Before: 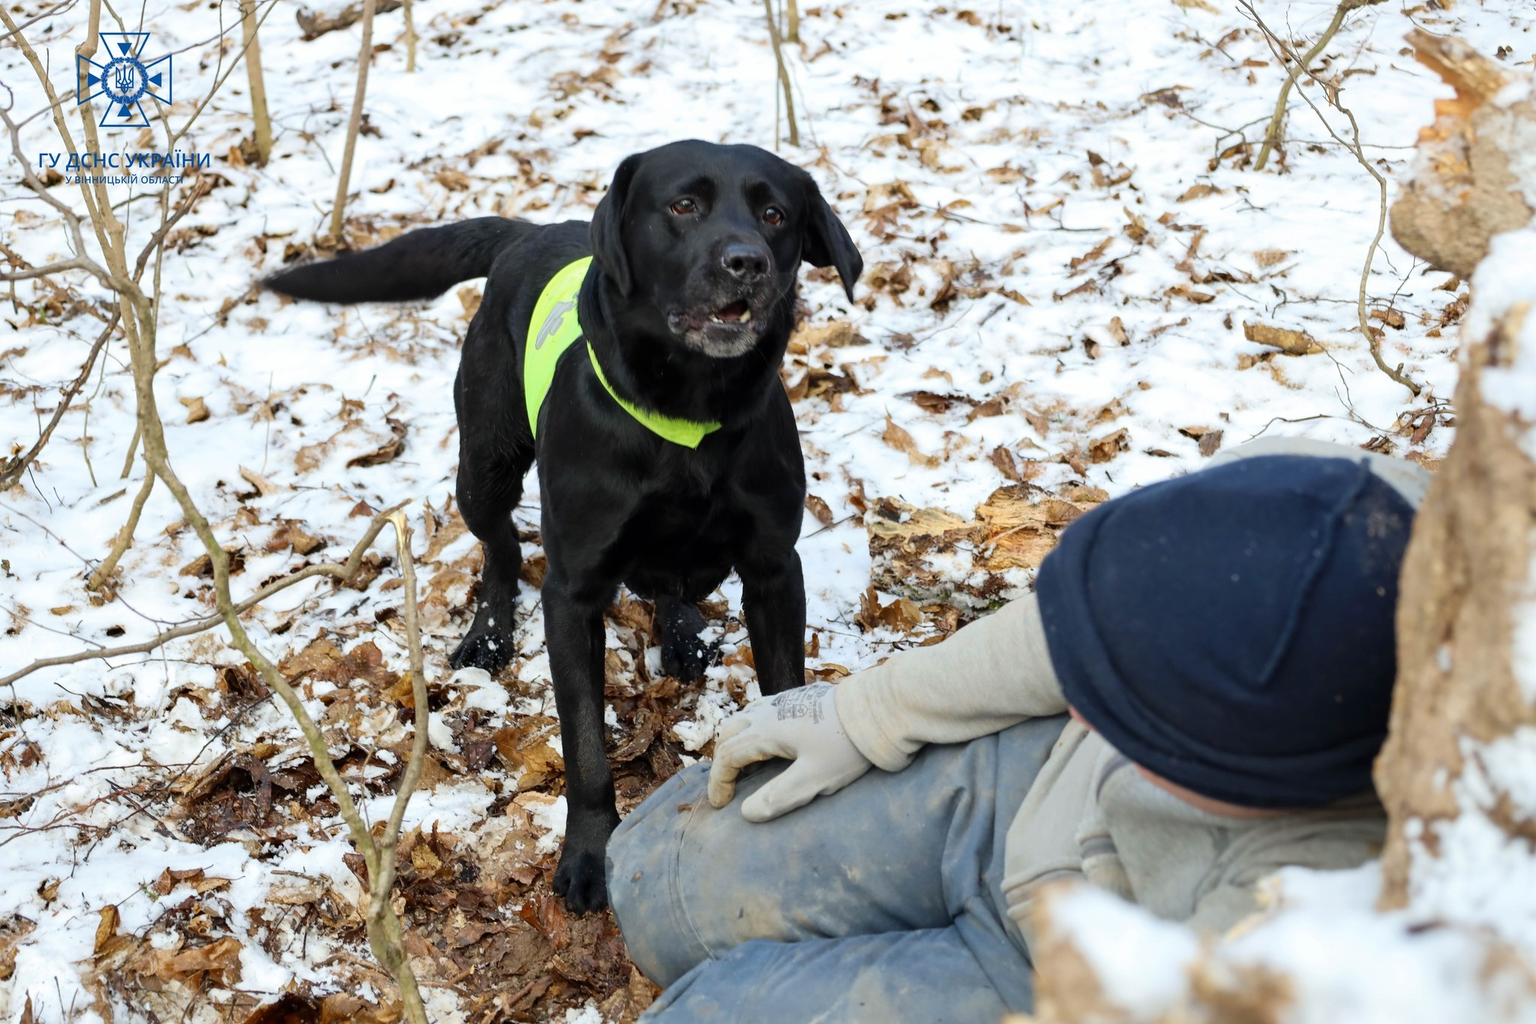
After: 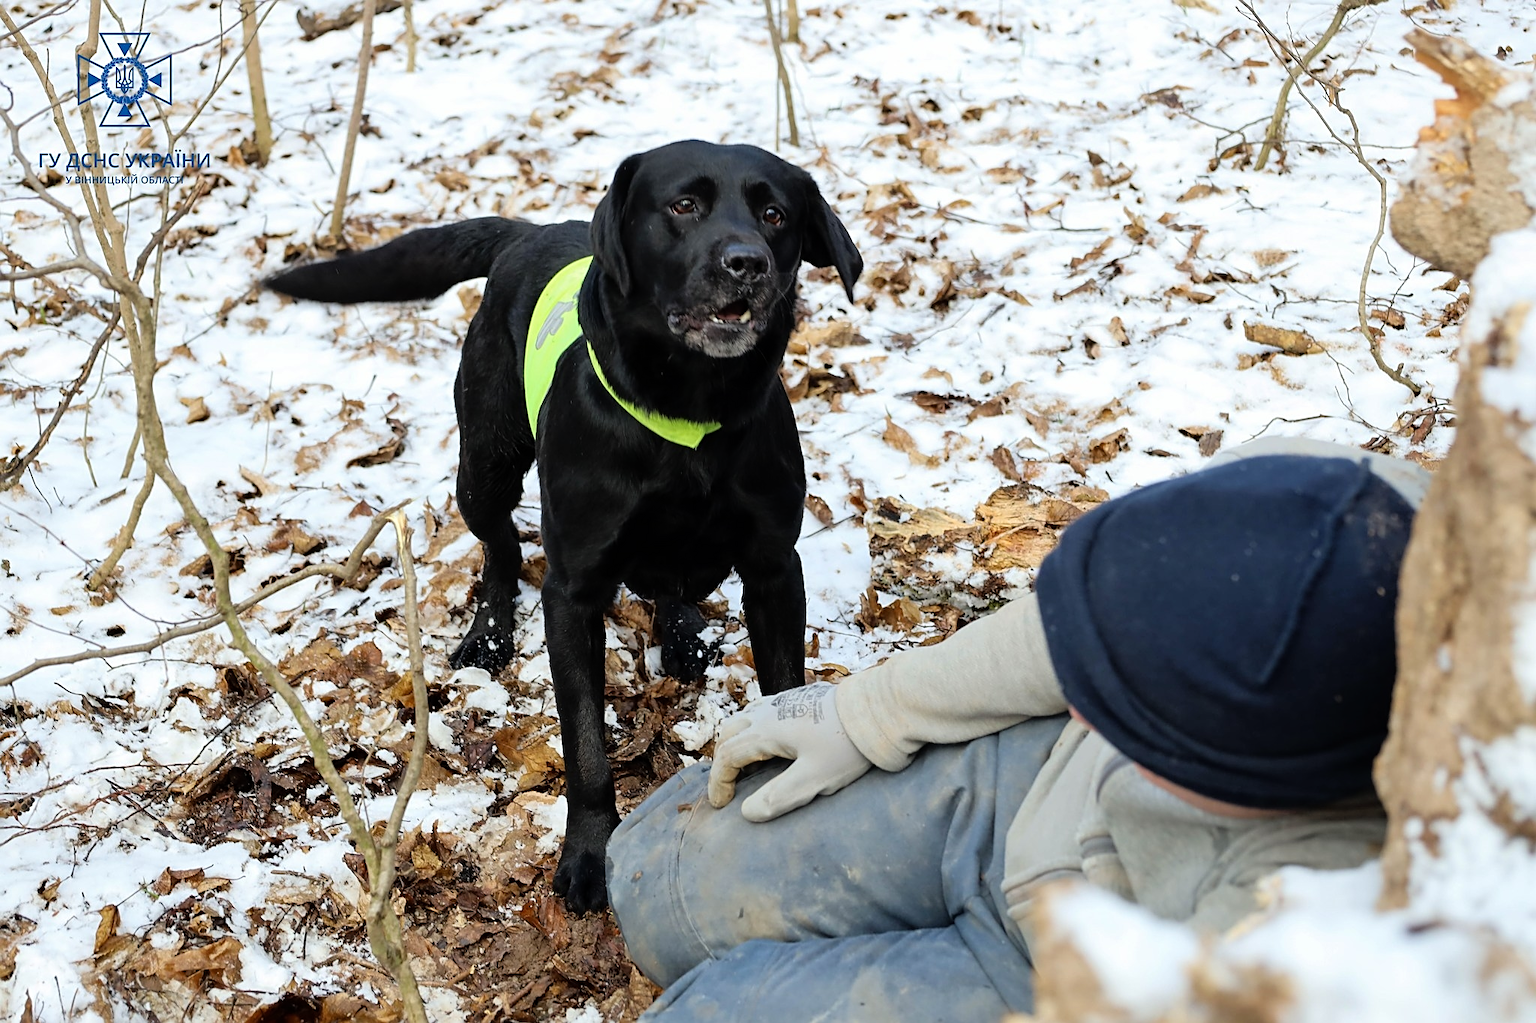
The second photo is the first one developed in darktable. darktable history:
sharpen: on, module defaults
rgb curve: curves: ch0 [(0, 0) (0.136, 0.078) (0.262, 0.245) (0.414, 0.42) (1, 1)], compensate middle gray true, preserve colors basic power
